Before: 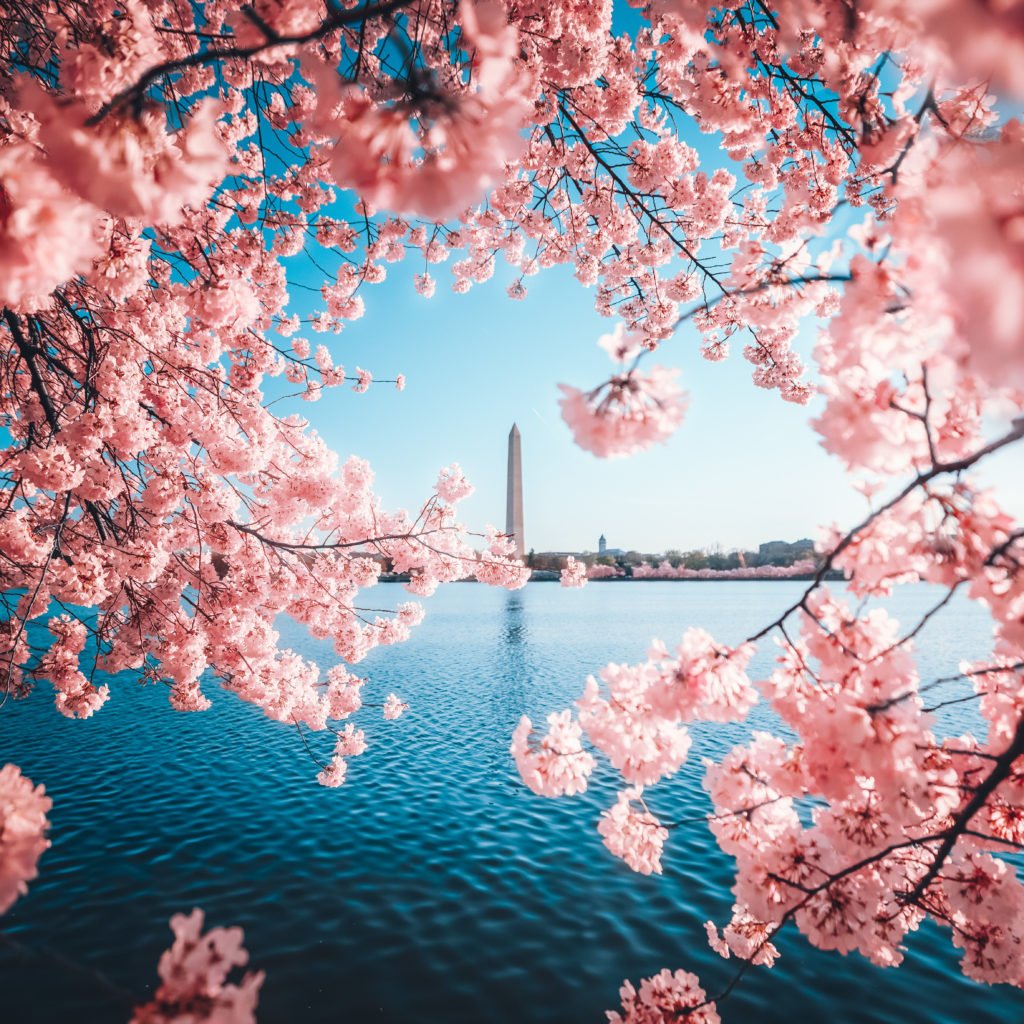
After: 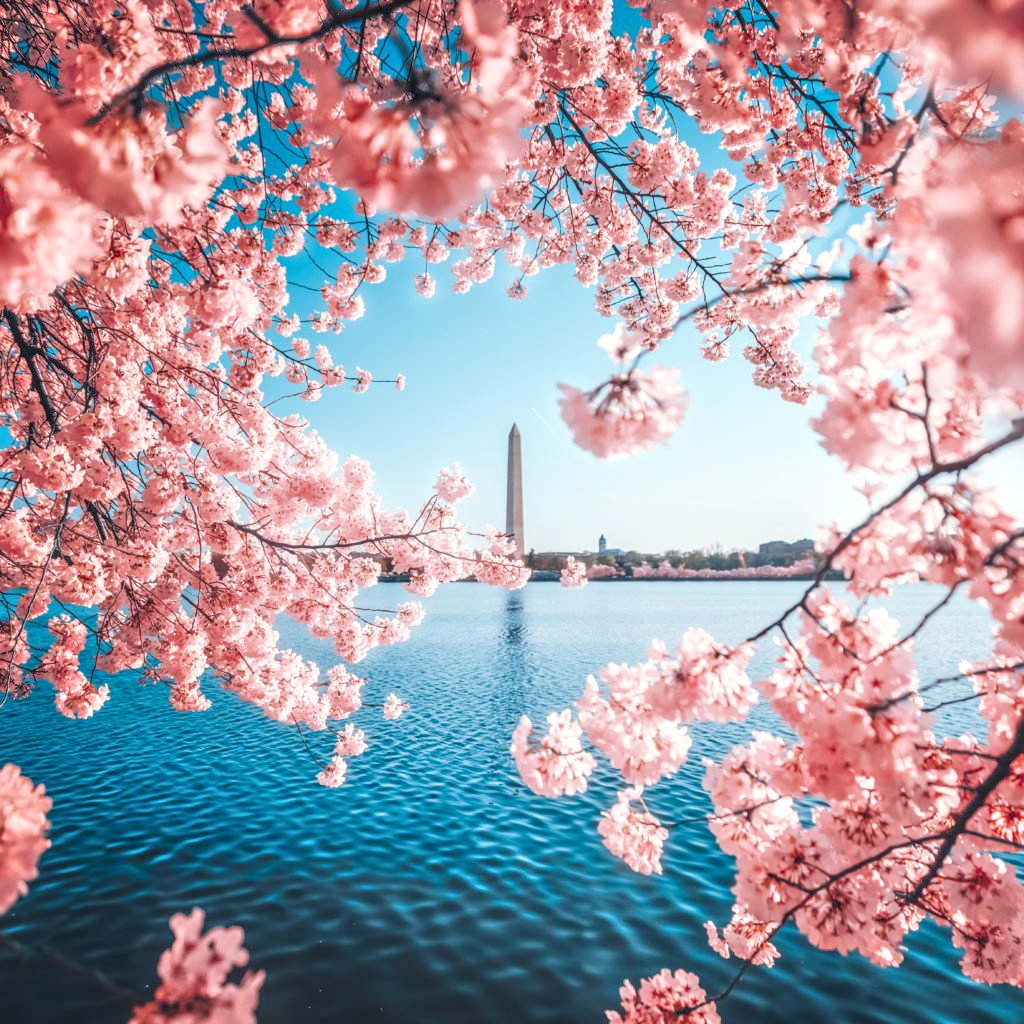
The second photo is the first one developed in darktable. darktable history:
local contrast: on, module defaults
tone equalizer: -7 EV 0.15 EV, -6 EV 0.6 EV, -5 EV 1.15 EV, -4 EV 1.33 EV, -3 EV 1.15 EV, -2 EV 0.6 EV, -1 EV 0.15 EV, mask exposure compensation -0.5 EV
